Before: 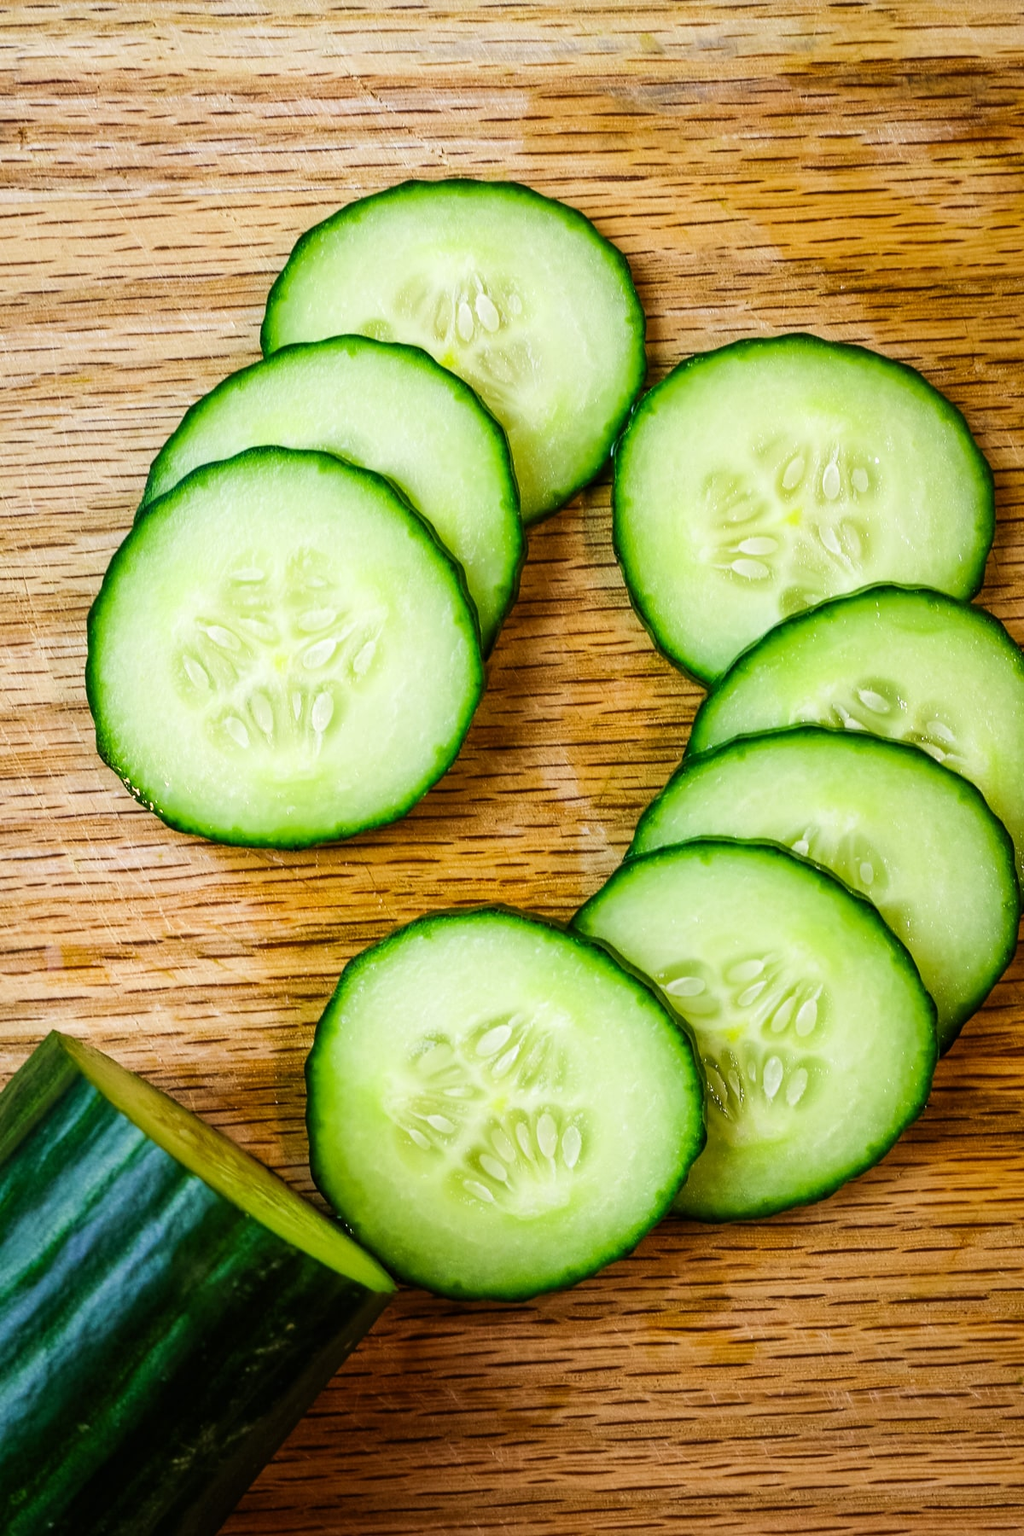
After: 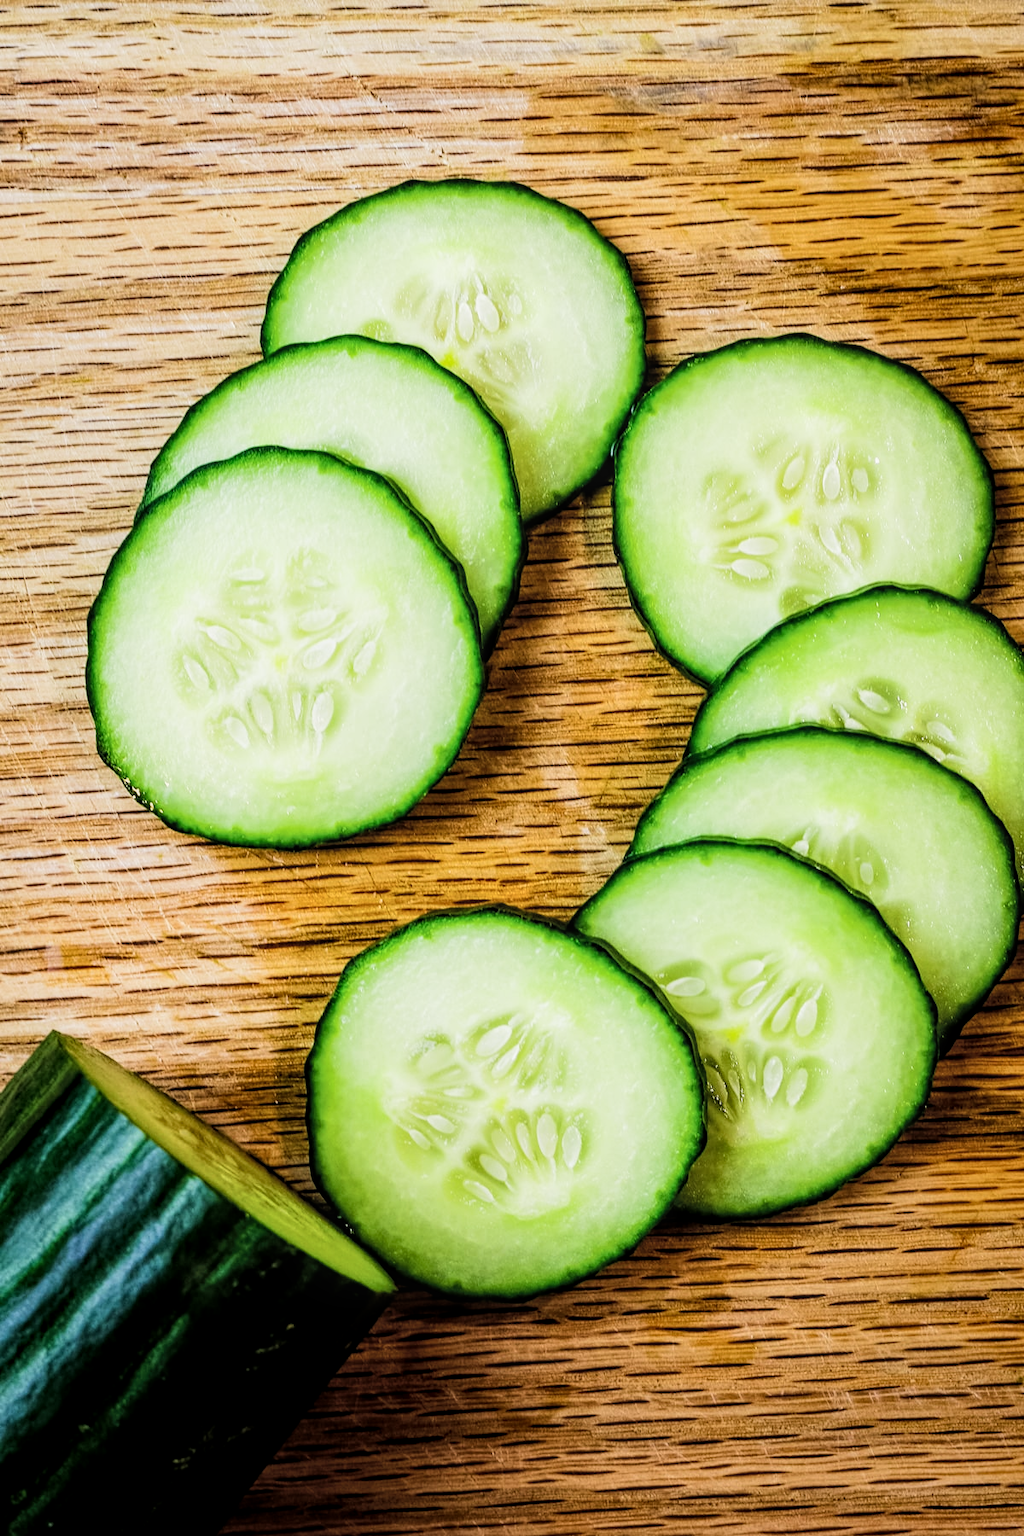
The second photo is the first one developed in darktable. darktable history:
filmic rgb: black relative exposure -5.01 EV, white relative exposure 3.51 EV, hardness 3.17, contrast 1.4, highlights saturation mix -48.82%, contrast in shadows safe
local contrast: highlights 91%, shadows 84%, detail 160%, midtone range 0.2
